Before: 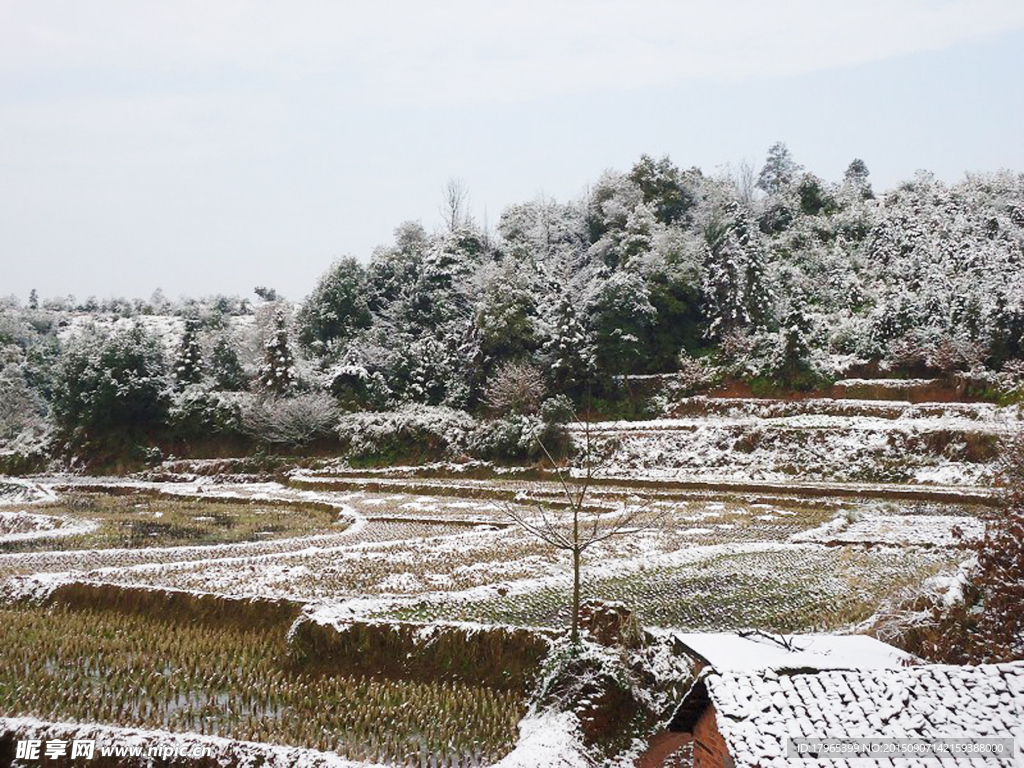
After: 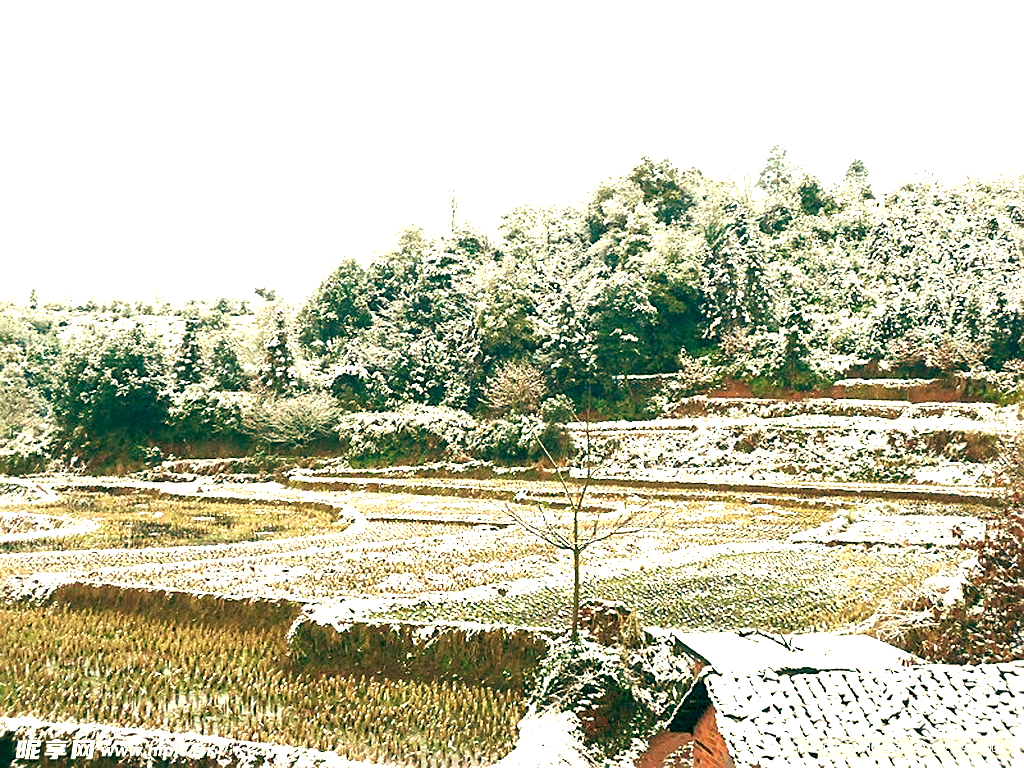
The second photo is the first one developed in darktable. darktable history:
sharpen: on, module defaults
color balance: mode lift, gamma, gain (sRGB), lift [1, 0.69, 1, 1], gamma [1, 1.482, 1, 1], gain [1, 1, 1, 0.802]
velvia: on, module defaults
exposure: black level correction 0, exposure 1.45 EV, compensate exposure bias true, compensate highlight preservation false
